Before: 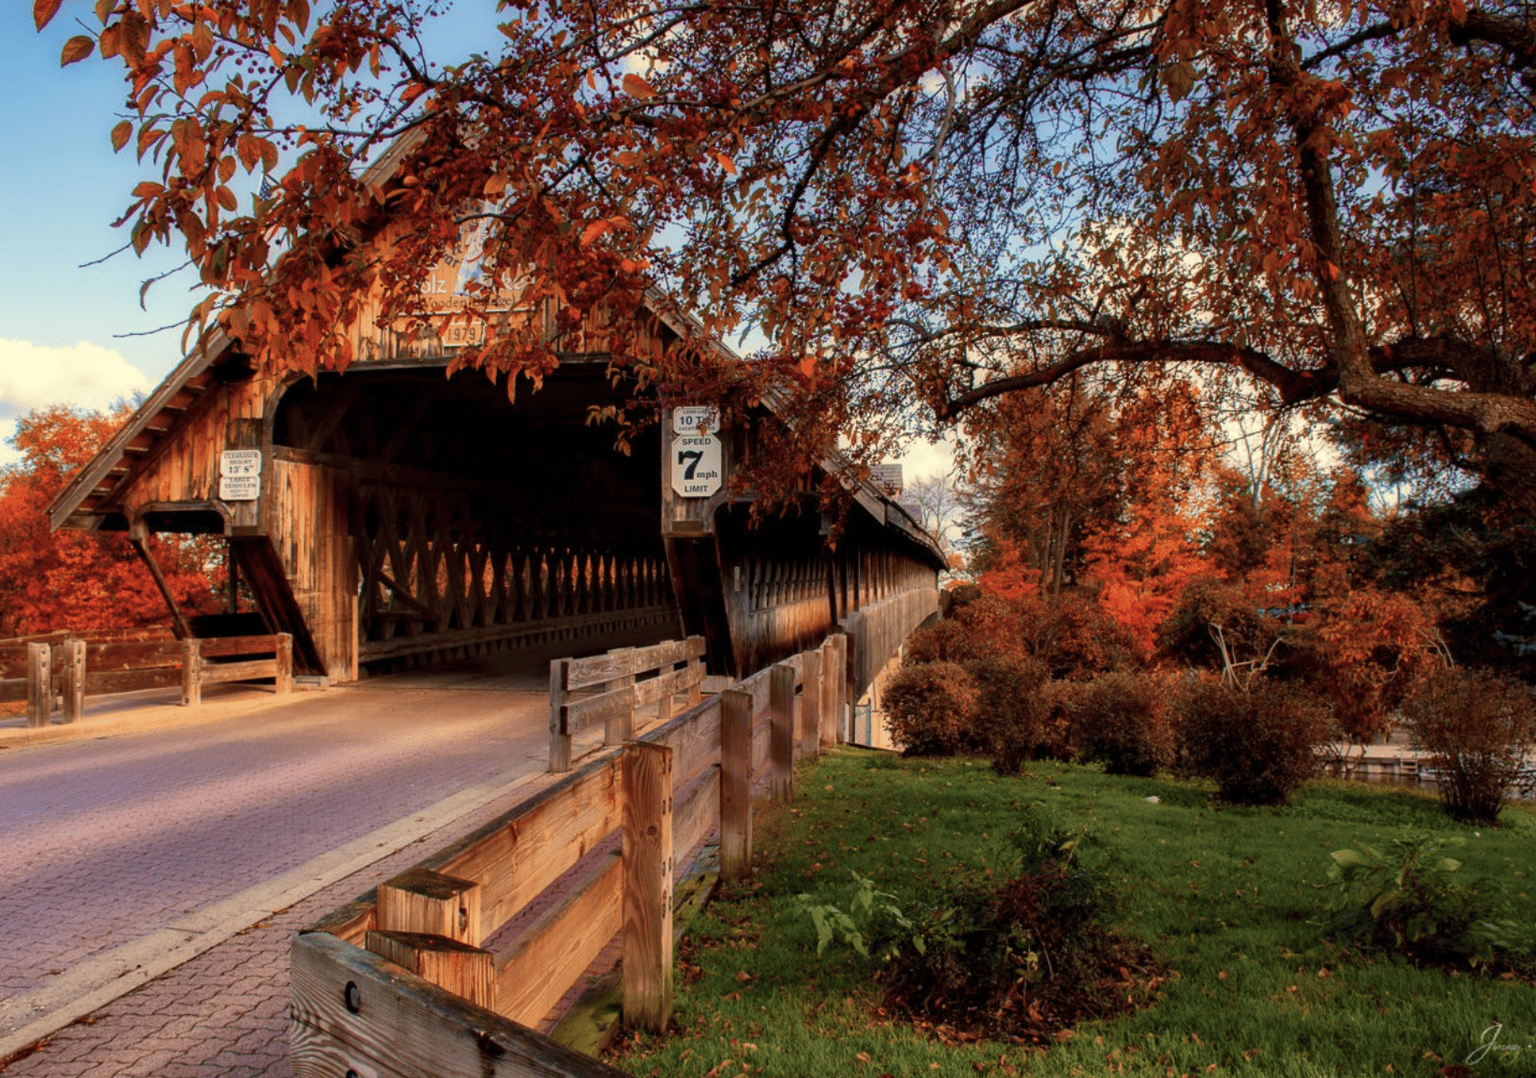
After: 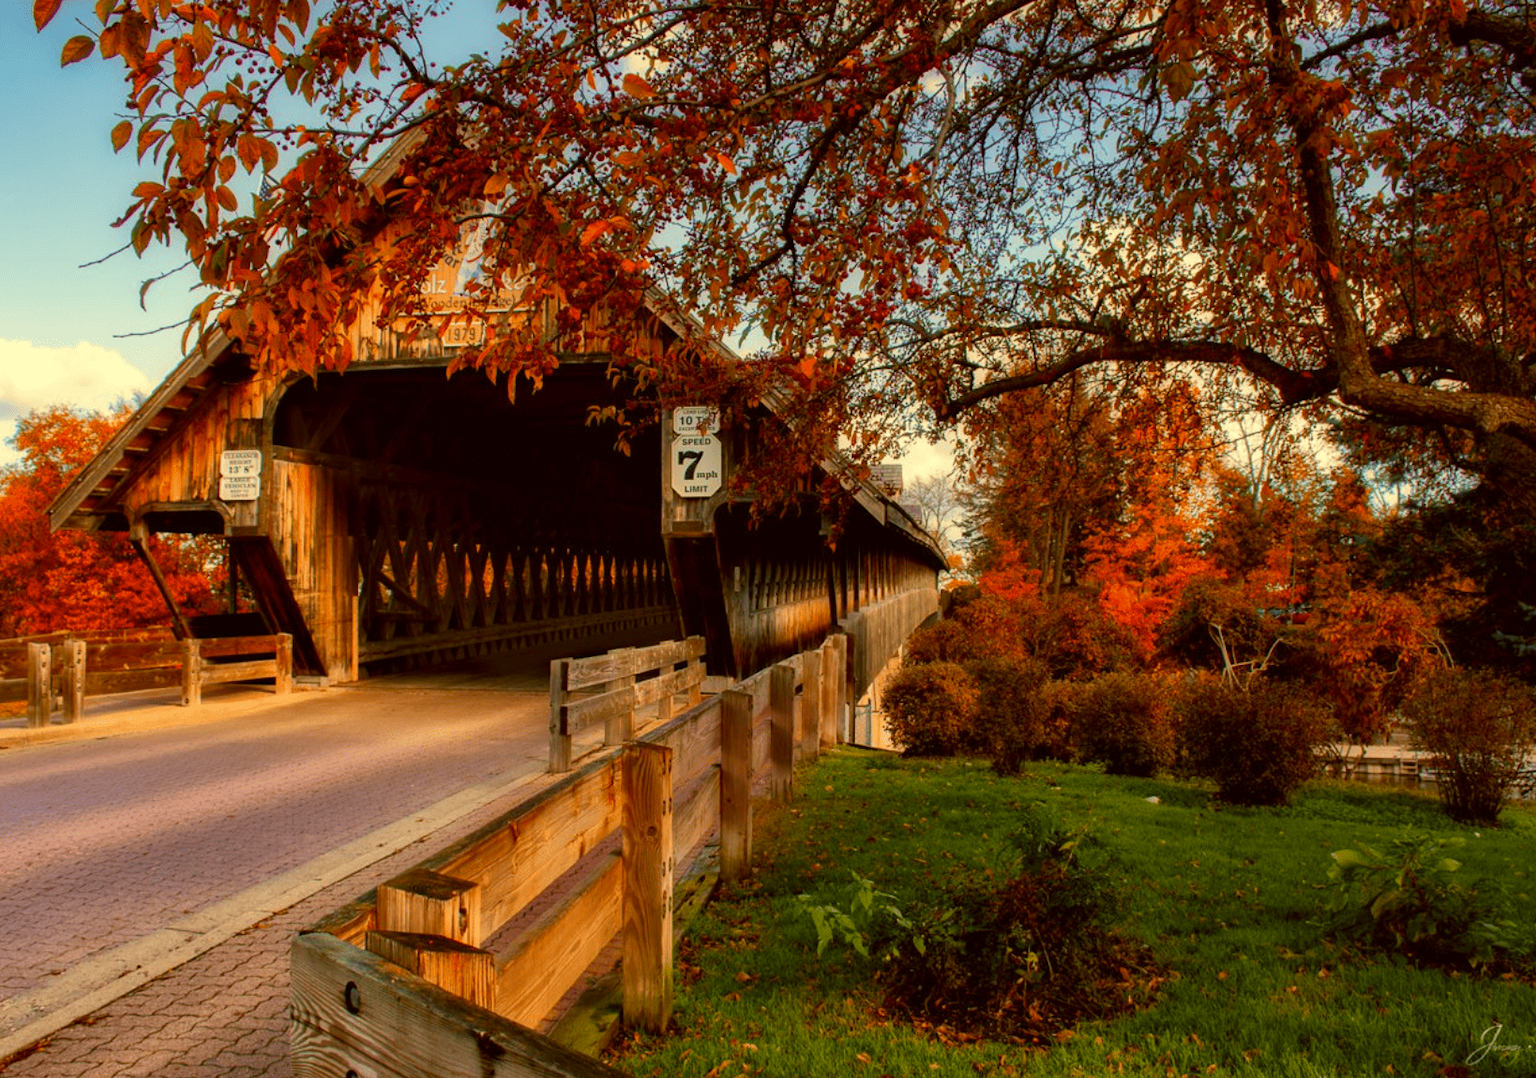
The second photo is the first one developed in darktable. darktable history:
color correction: highlights a* -1.32, highlights b* 10.28, shadows a* 0.376, shadows b* 19.01
